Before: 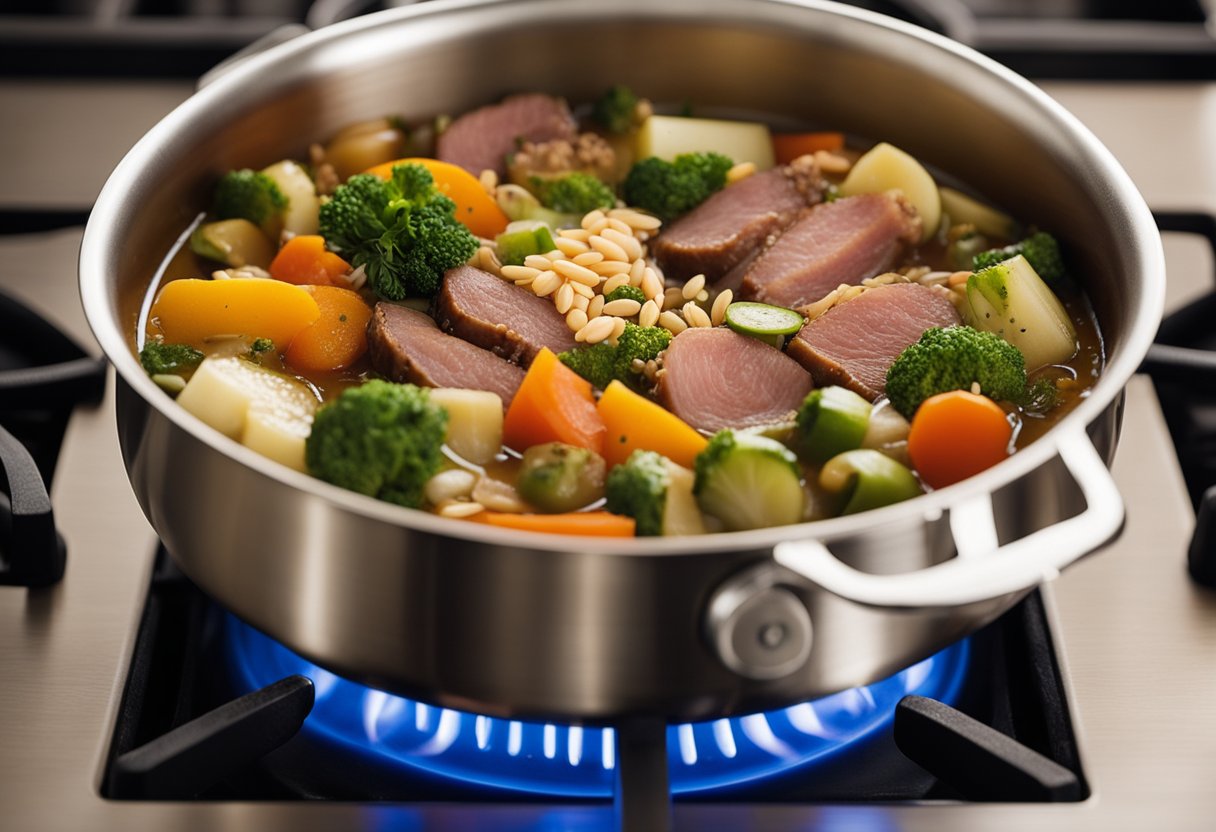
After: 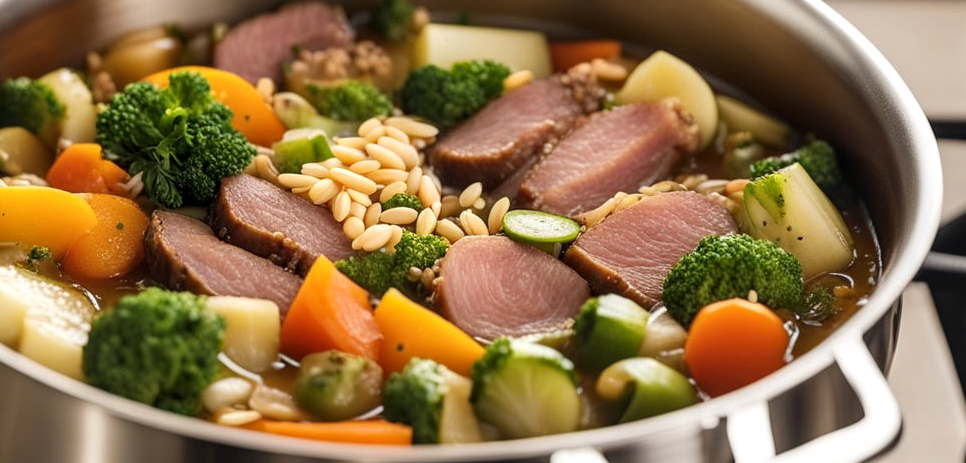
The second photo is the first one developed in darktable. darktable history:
local contrast: on, module defaults
crop: left 18.38%, top 11.092%, right 2.134%, bottom 33.217%
exposure: exposure 0.178 EV, compensate exposure bias true, compensate highlight preservation false
